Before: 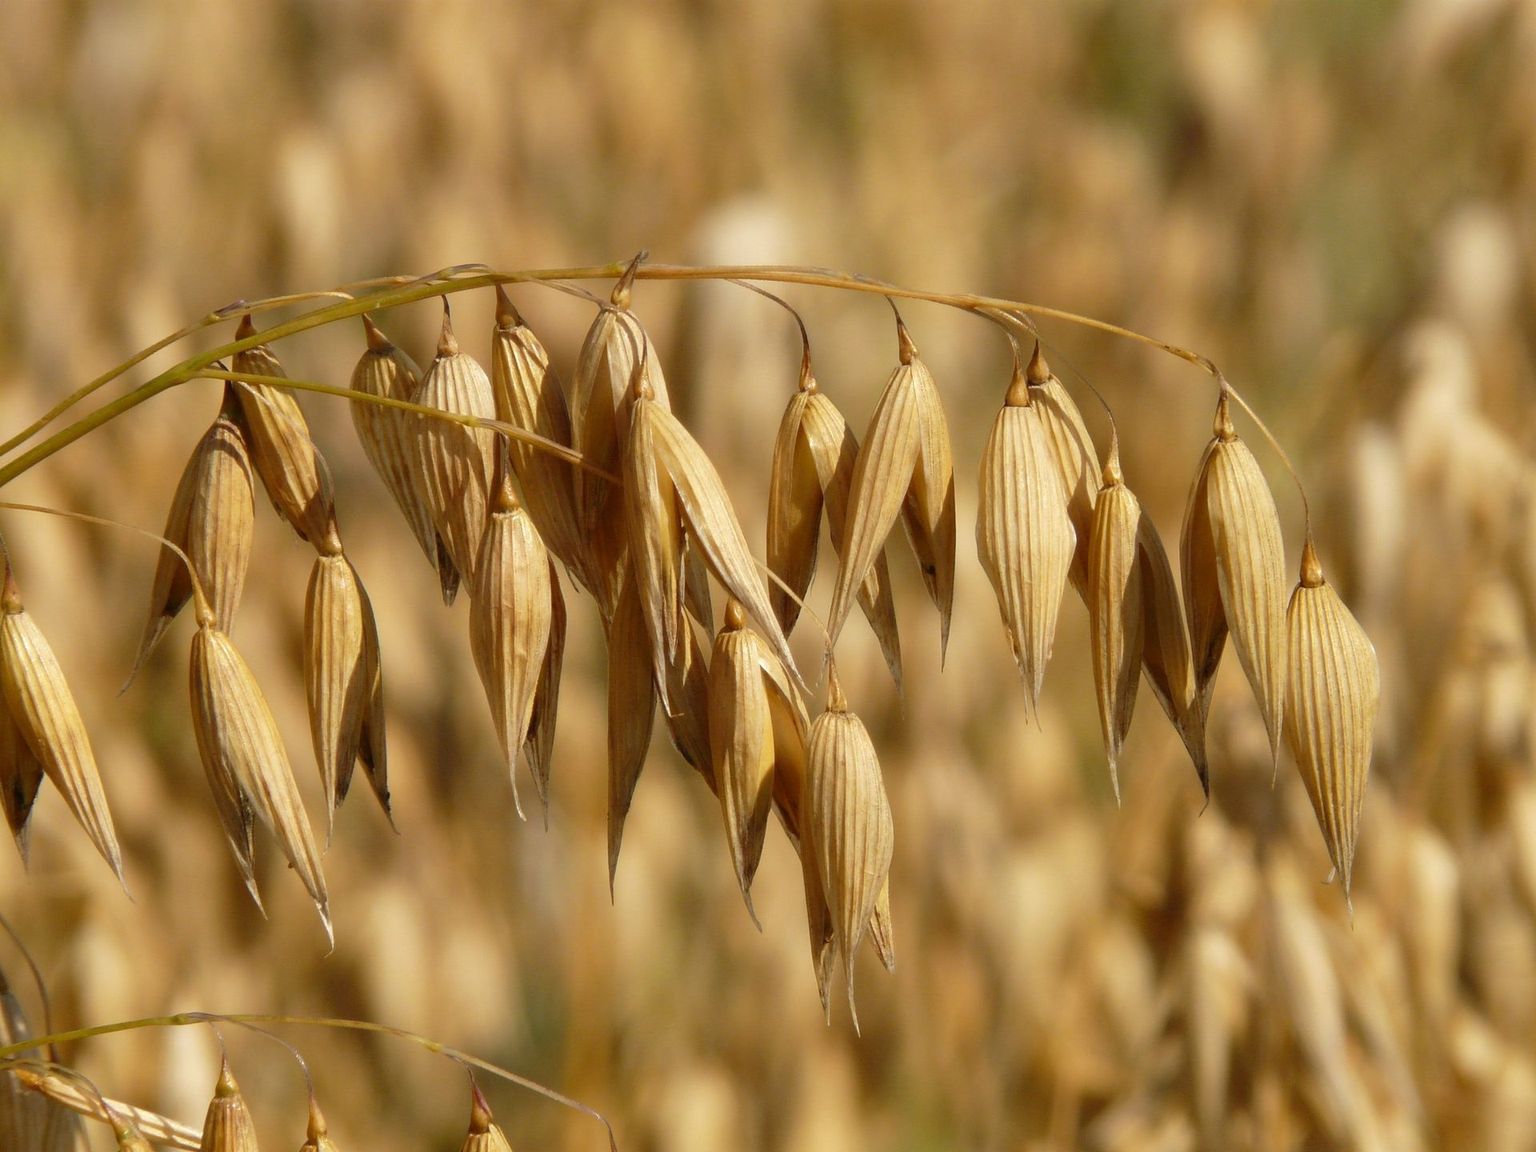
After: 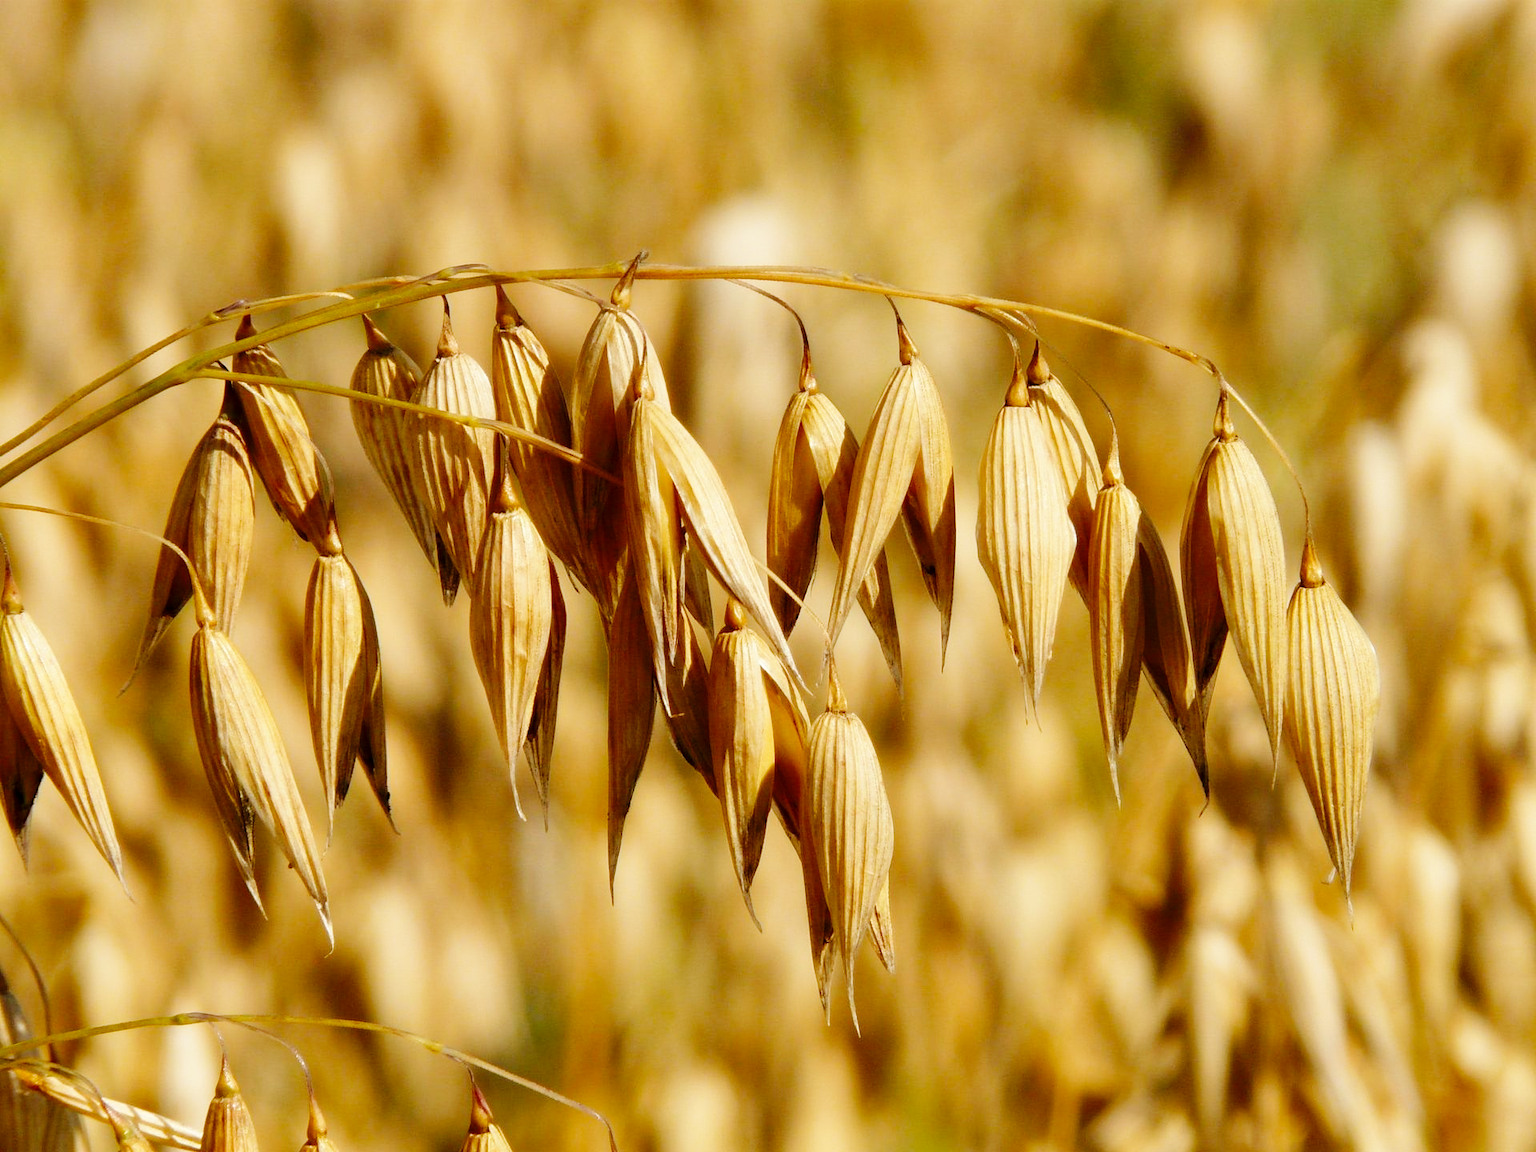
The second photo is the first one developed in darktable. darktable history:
base curve: curves: ch0 [(0, 0) (0.036, 0.025) (0.121, 0.166) (0.206, 0.329) (0.605, 0.79) (1, 1)], preserve colors none
exposure: black level correction 0.007, compensate highlight preservation false
